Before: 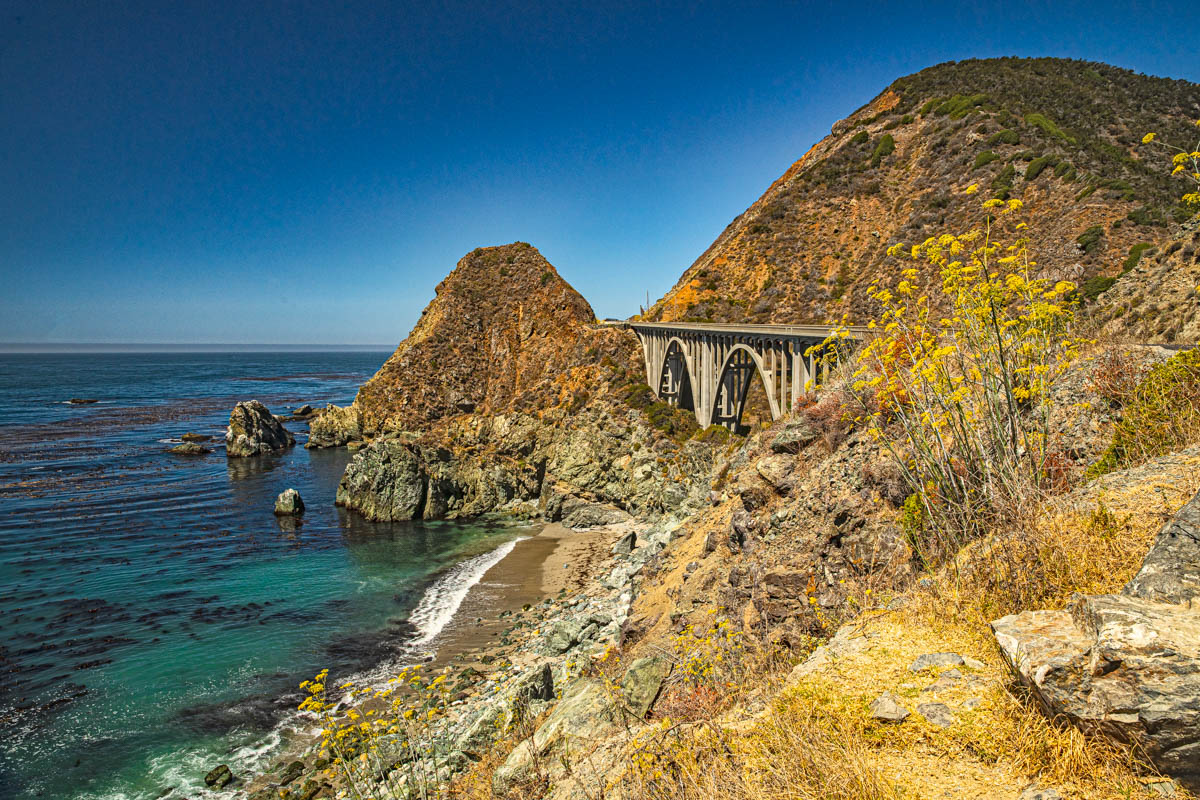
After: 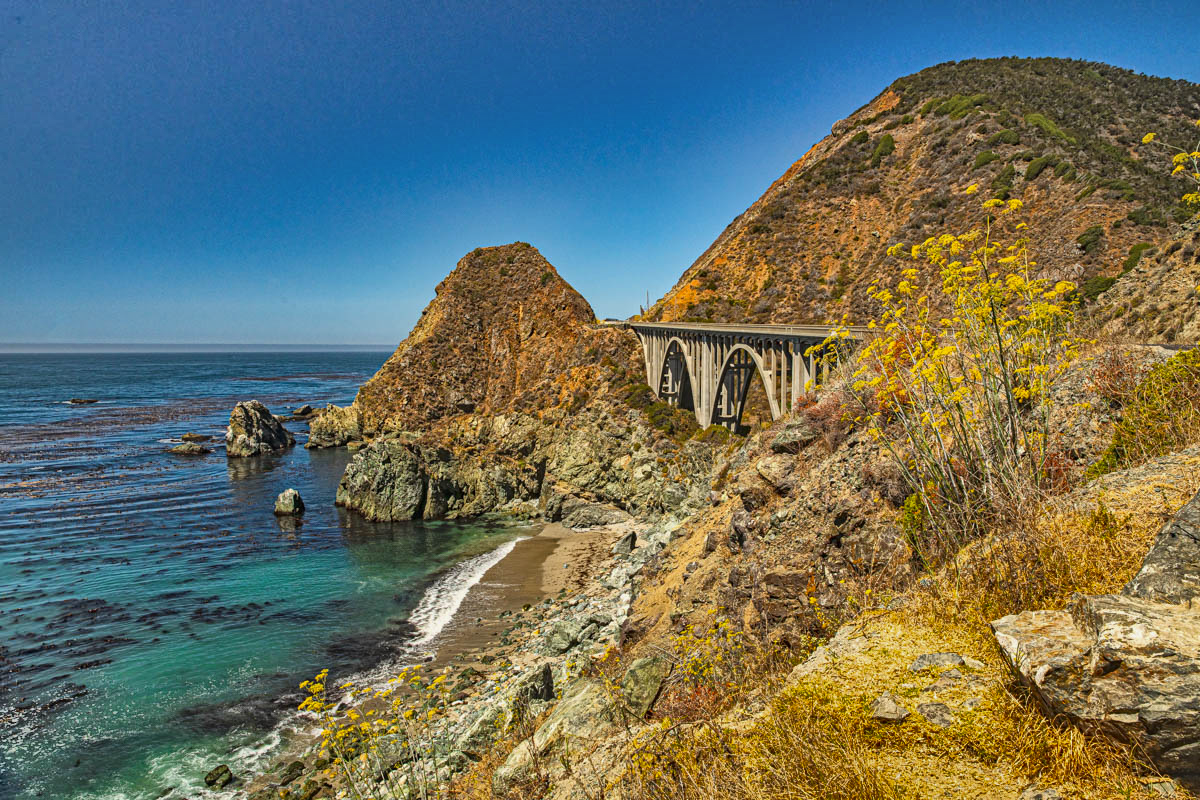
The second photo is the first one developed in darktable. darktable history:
shadows and highlights: radius 123.65, shadows 99.11, white point adjustment -2.82, highlights -99.19, soften with gaussian
